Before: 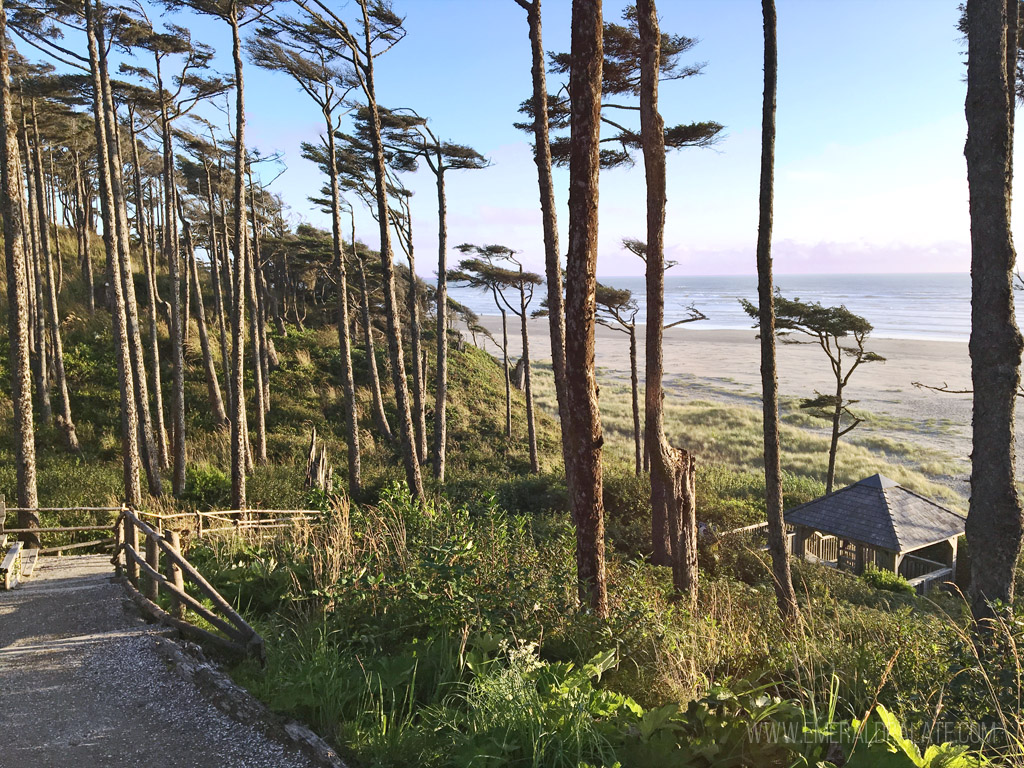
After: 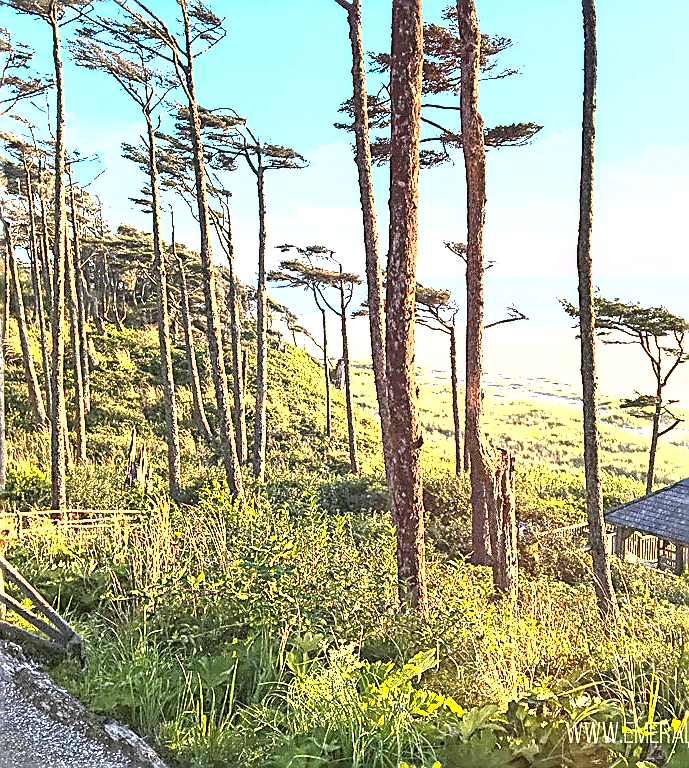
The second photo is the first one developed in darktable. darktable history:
crop and rotate: left 17.616%, right 15.083%
color zones: curves: ch1 [(0.235, 0.558) (0.75, 0.5)]; ch2 [(0.25, 0.462) (0.749, 0.457)]
local contrast: highlights 60%, shadows 59%, detail 160%
color correction: highlights a* -0.136, highlights b* 0.128
shadows and highlights: shadows 36.93, highlights -27.45, soften with gaussian
sharpen: radius 1.662, amount 1.304
tone equalizer: -8 EV -0.442 EV, -7 EV -0.414 EV, -6 EV -0.319 EV, -5 EV -0.202 EV, -3 EV 0.252 EV, -2 EV 0.311 EV, -1 EV 0.379 EV, +0 EV 0.442 EV
exposure: black level correction 0, exposure 1.876 EV, compensate exposure bias true, compensate highlight preservation false
